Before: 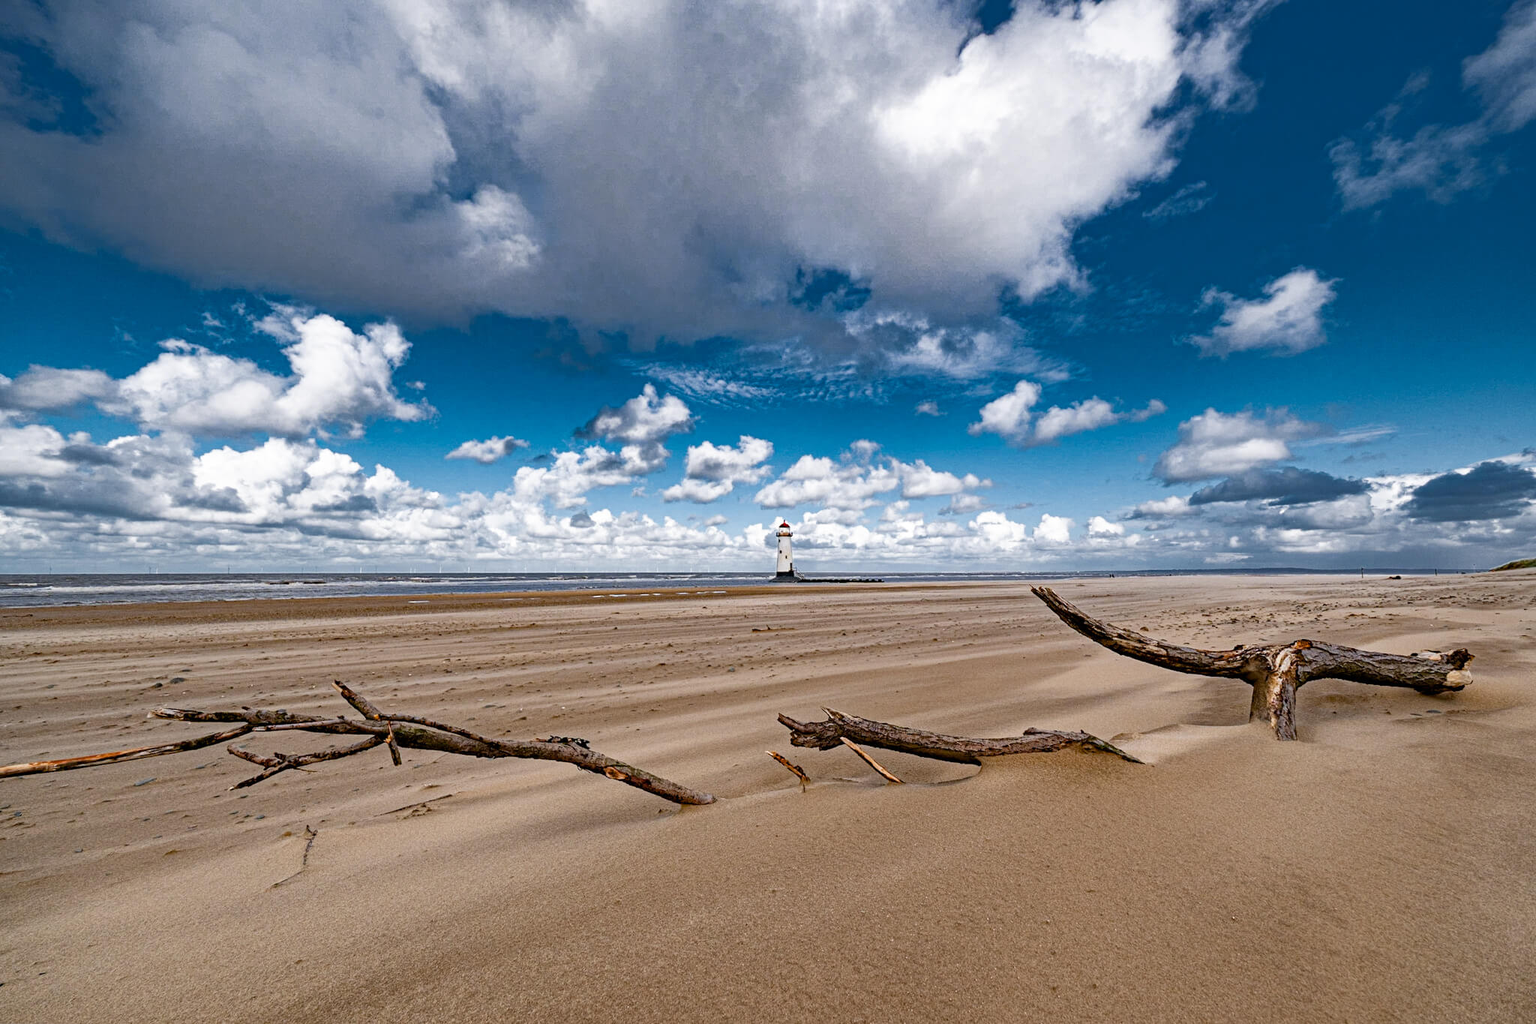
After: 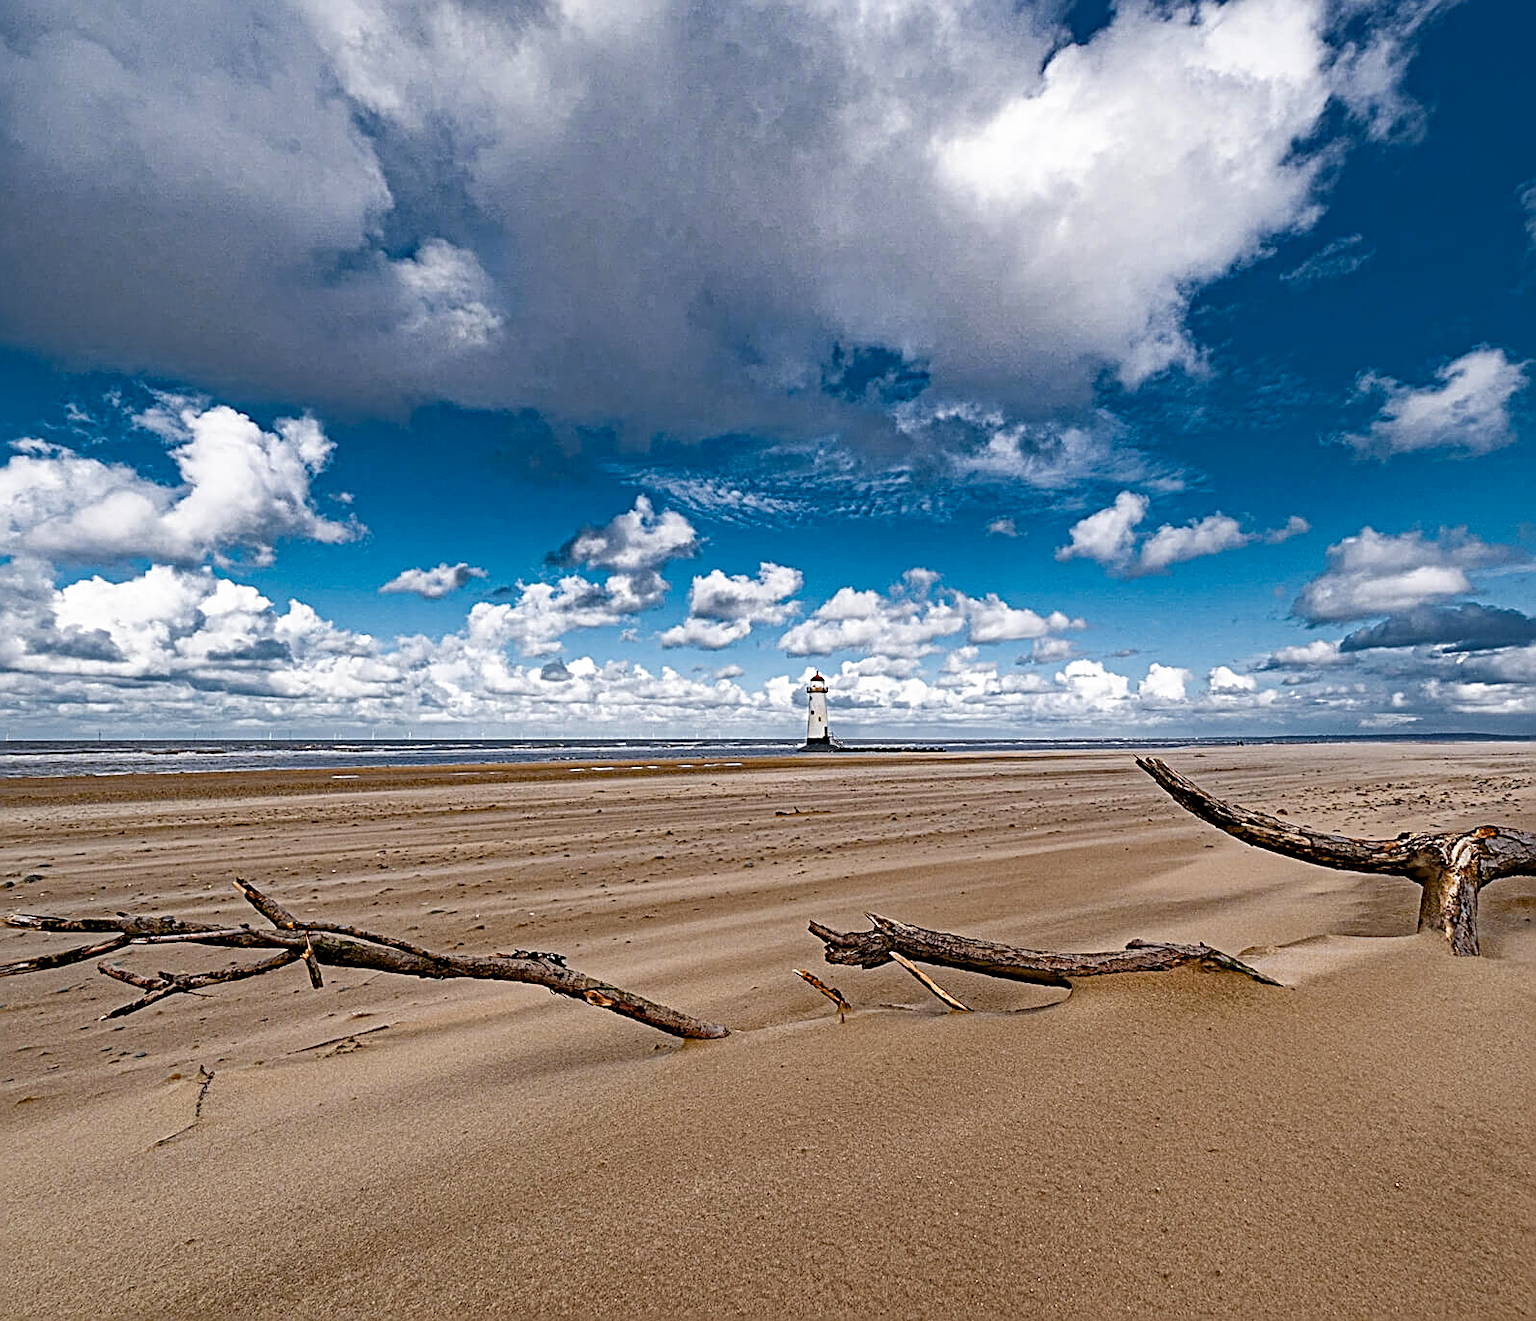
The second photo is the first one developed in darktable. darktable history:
haze removal: adaptive false
crop: left 9.88%, right 12.664%
sharpen: radius 2.584, amount 0.688
